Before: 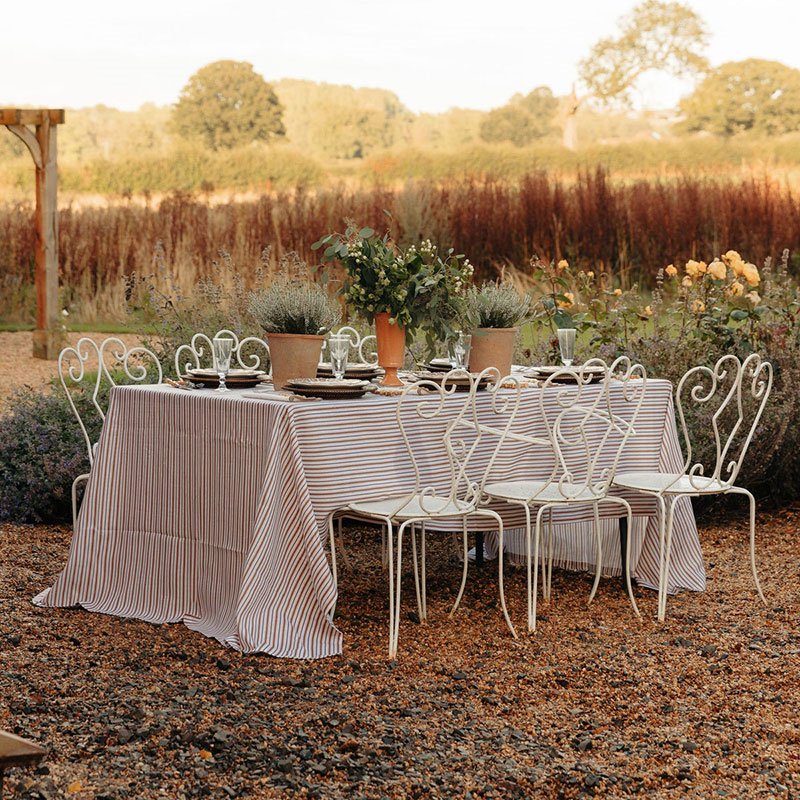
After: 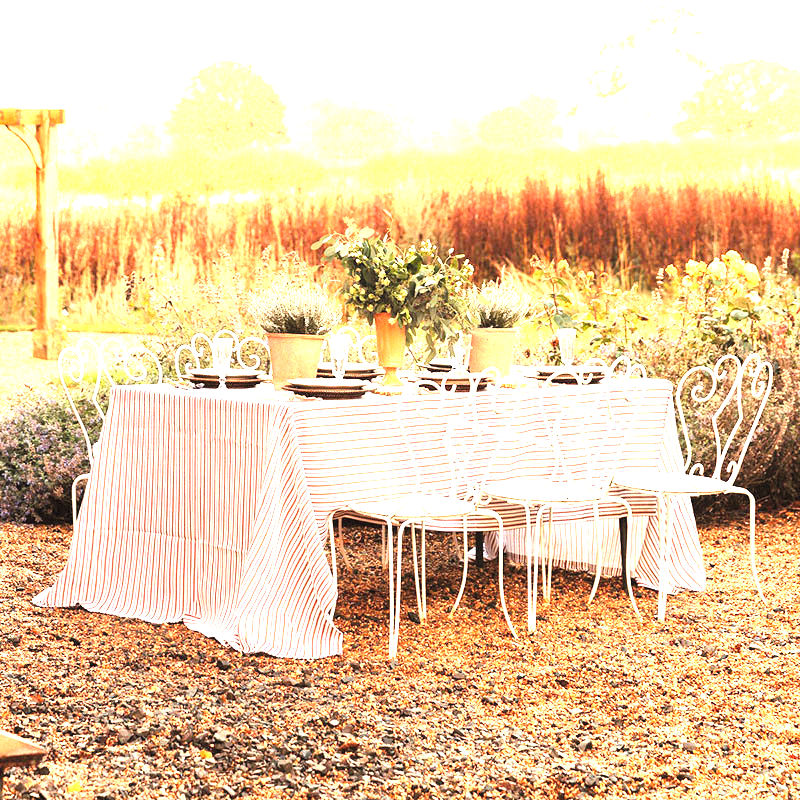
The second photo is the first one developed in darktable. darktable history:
exposure: black level correction 0, exposure 1.35 EV, compensate exposure bias true, compensate highlight preservation false
contrast brightness saturation: contrast 0.14, brightness 0.21
levels: levels [0, 0.394, 0.787]
rgb levels: mode RGB, independent channels, levels [[0, 0.5, 1], [0, 0.521, 1], [0, 0.536, 1]]
